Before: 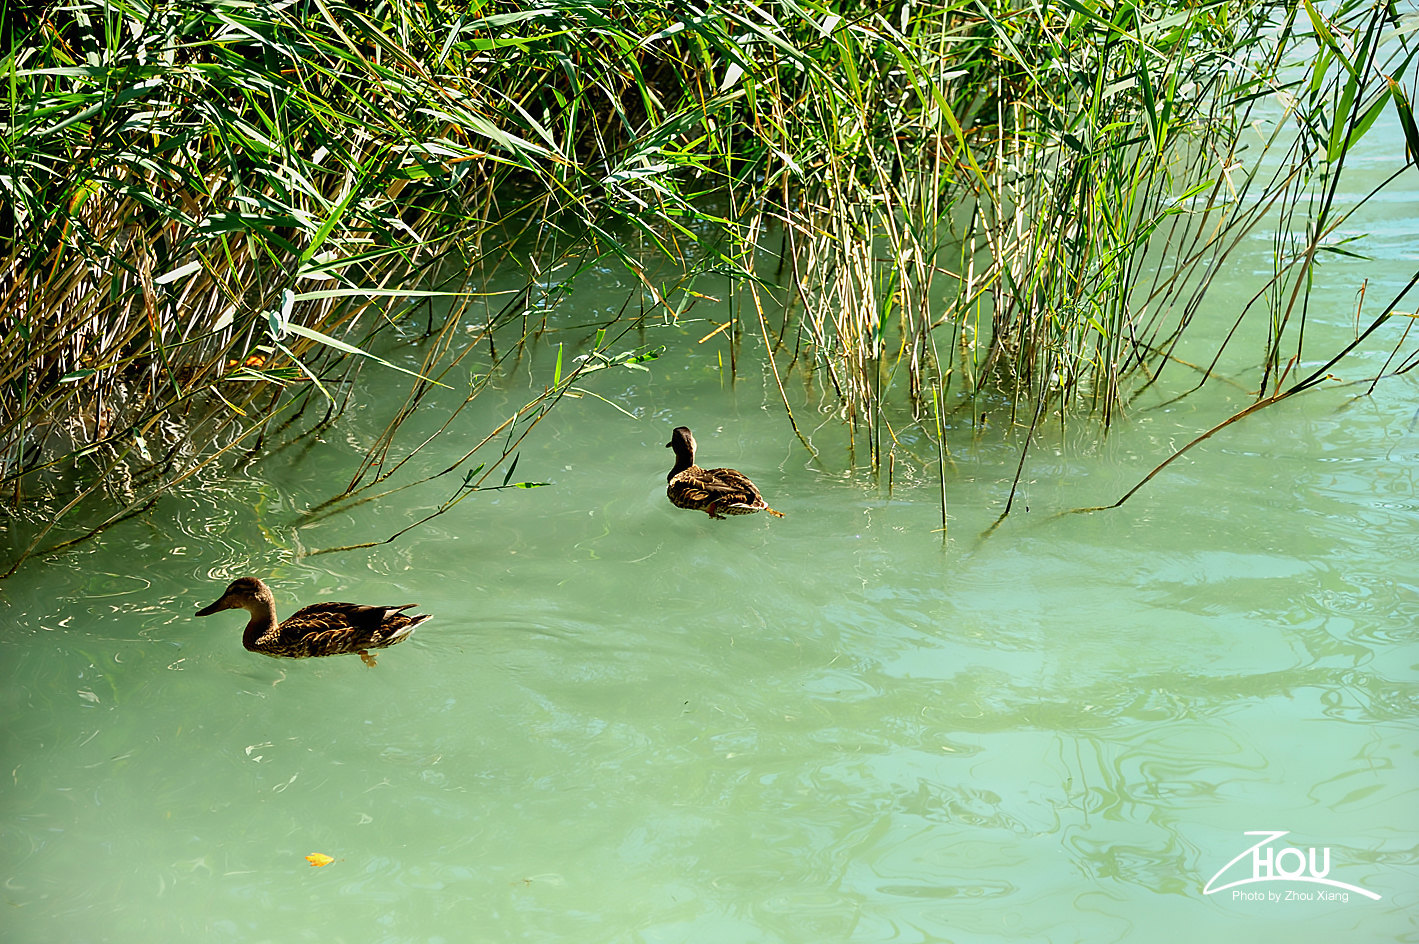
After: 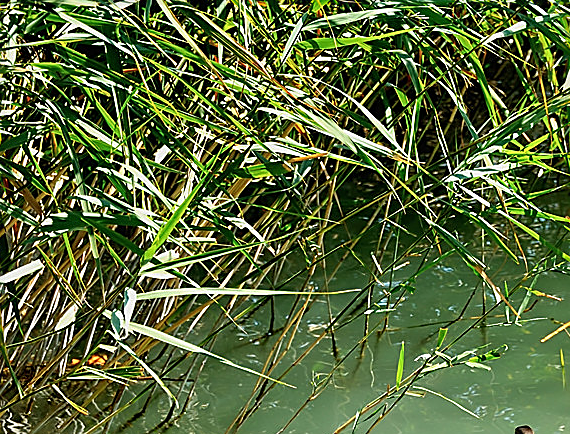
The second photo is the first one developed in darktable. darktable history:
crop and rotate: left 11.149%, top 0.111%, right 48.673%, bottom 53.902%
sharpen: on, module defaults
